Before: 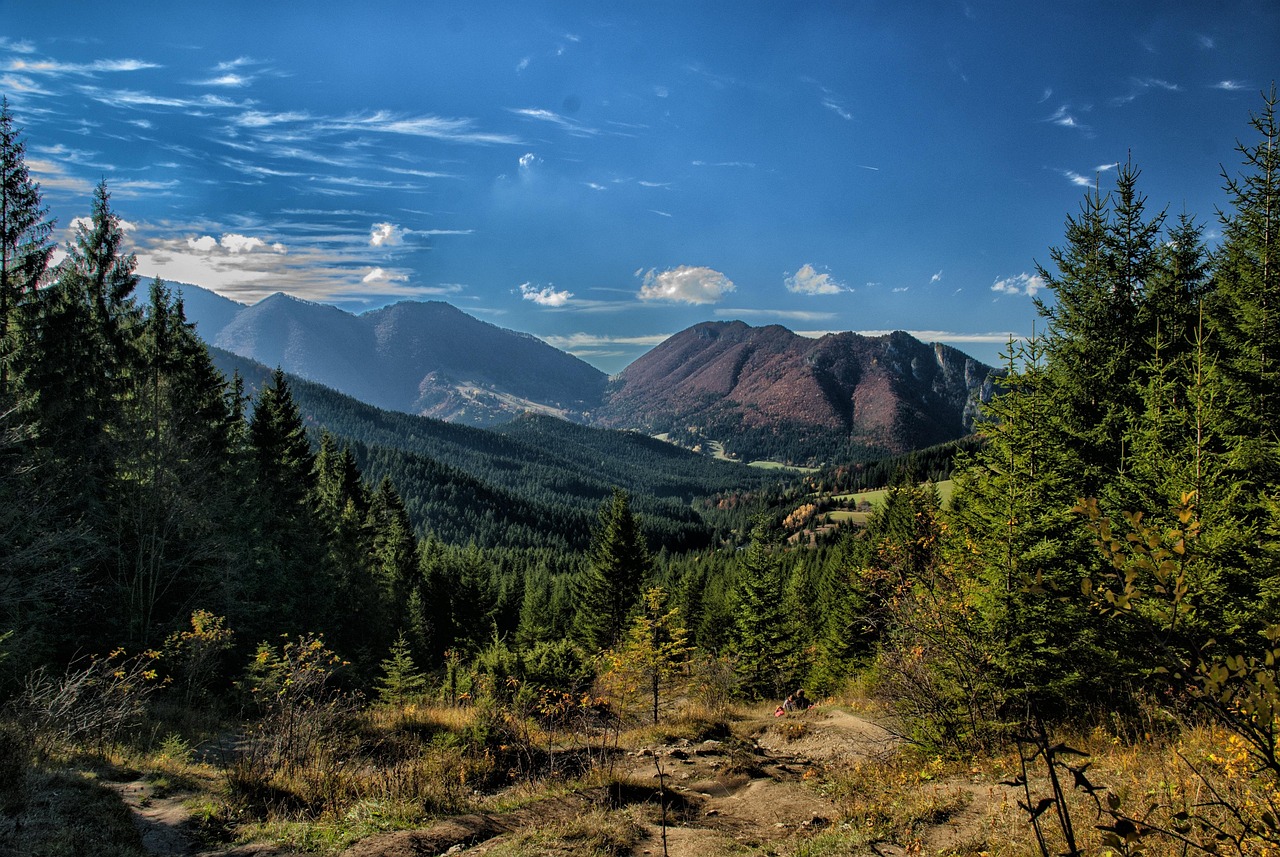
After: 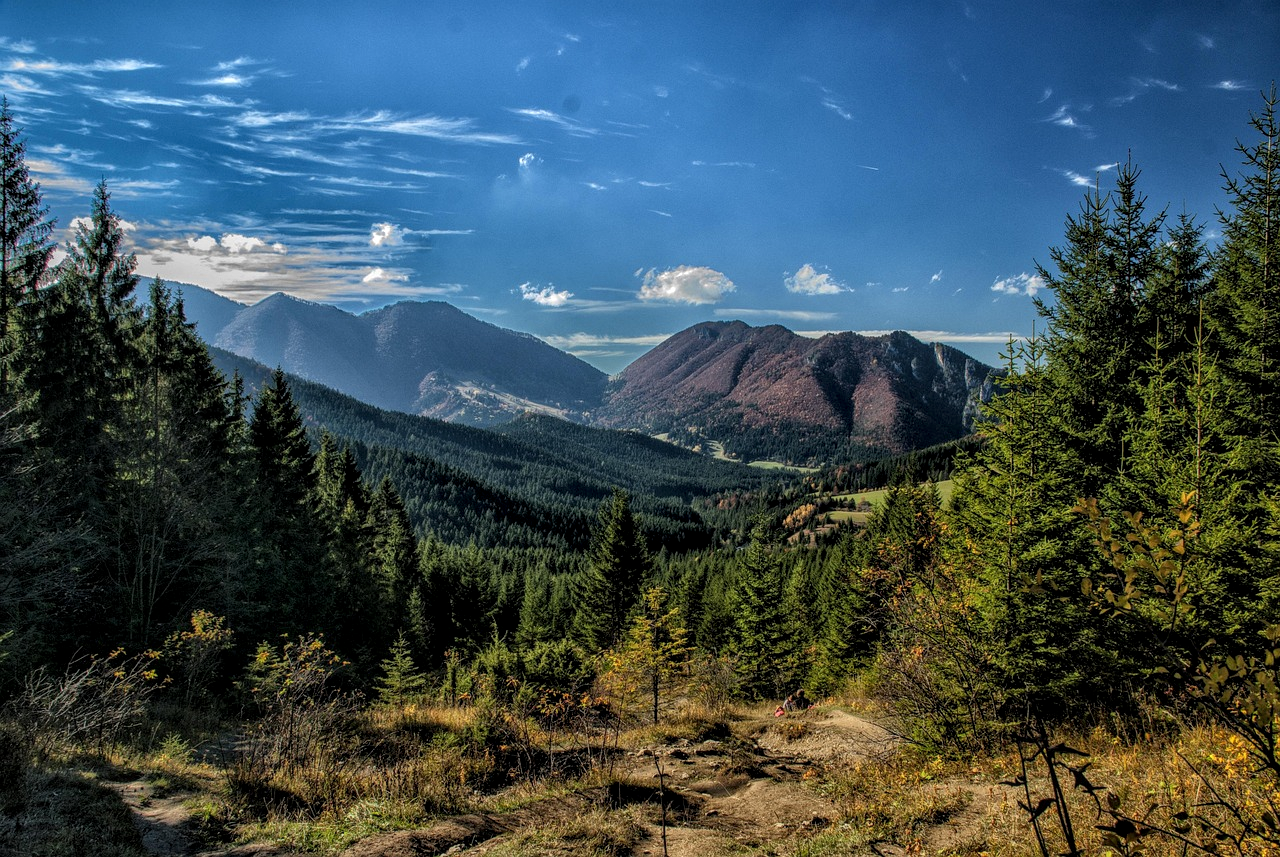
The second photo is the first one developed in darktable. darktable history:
local contrast: highlights 4%, shadows 7%, detail 134%
